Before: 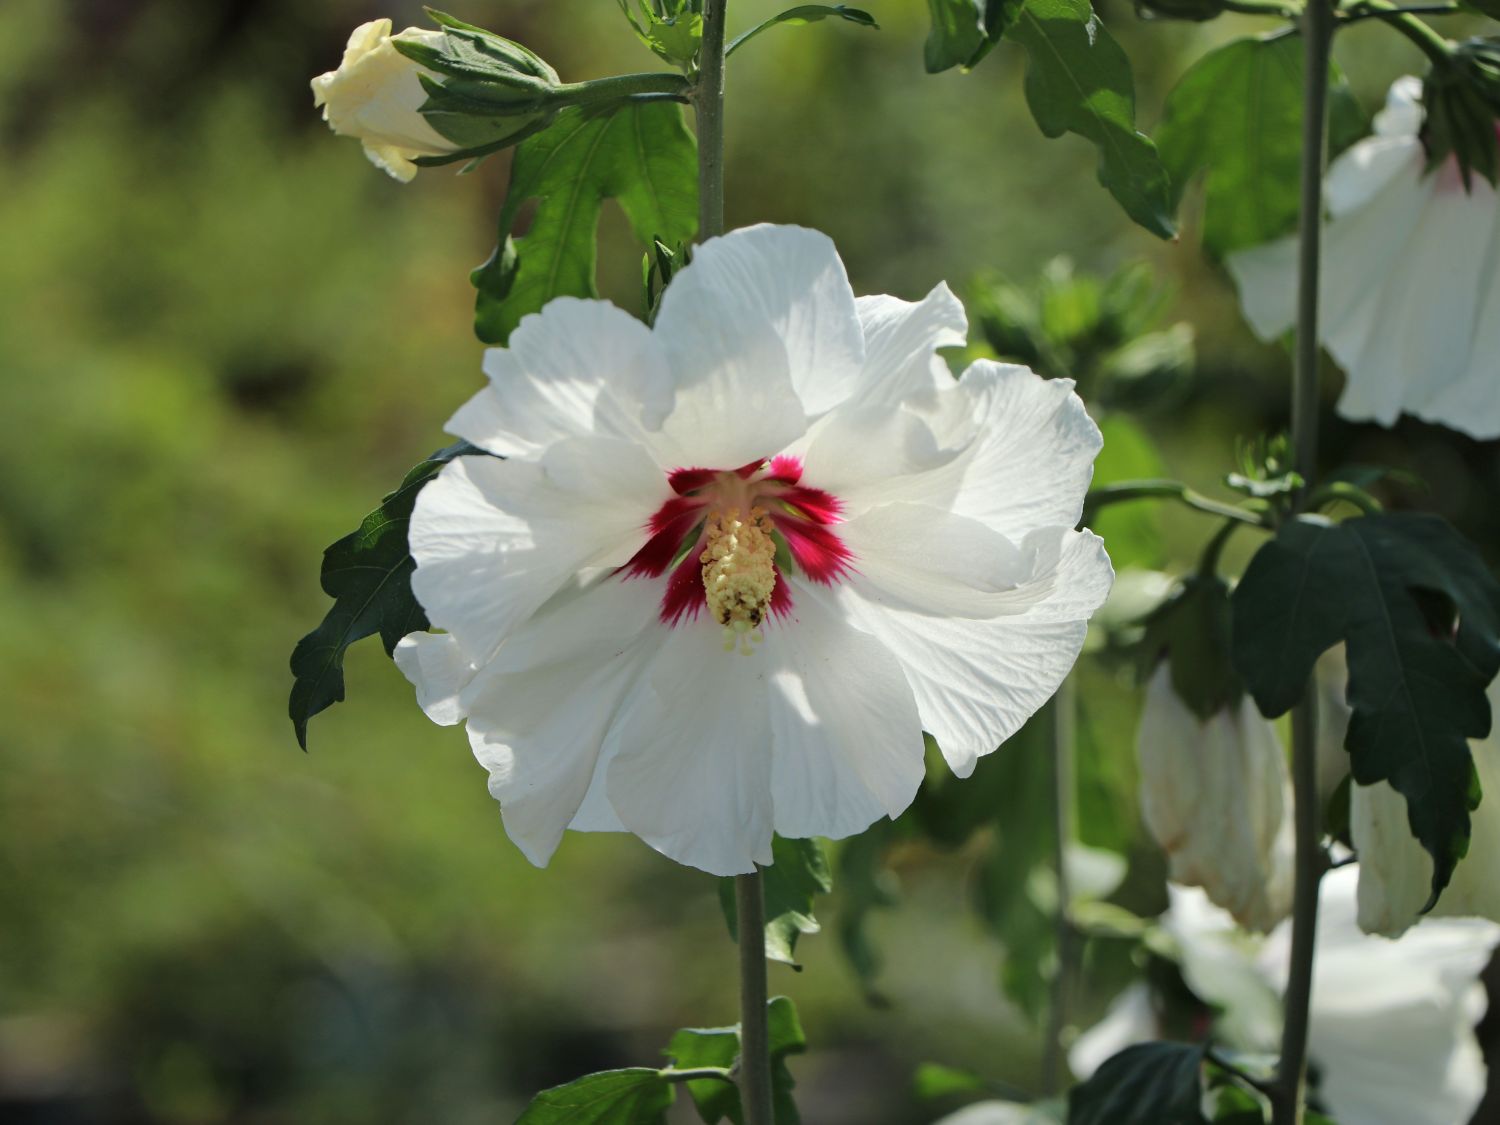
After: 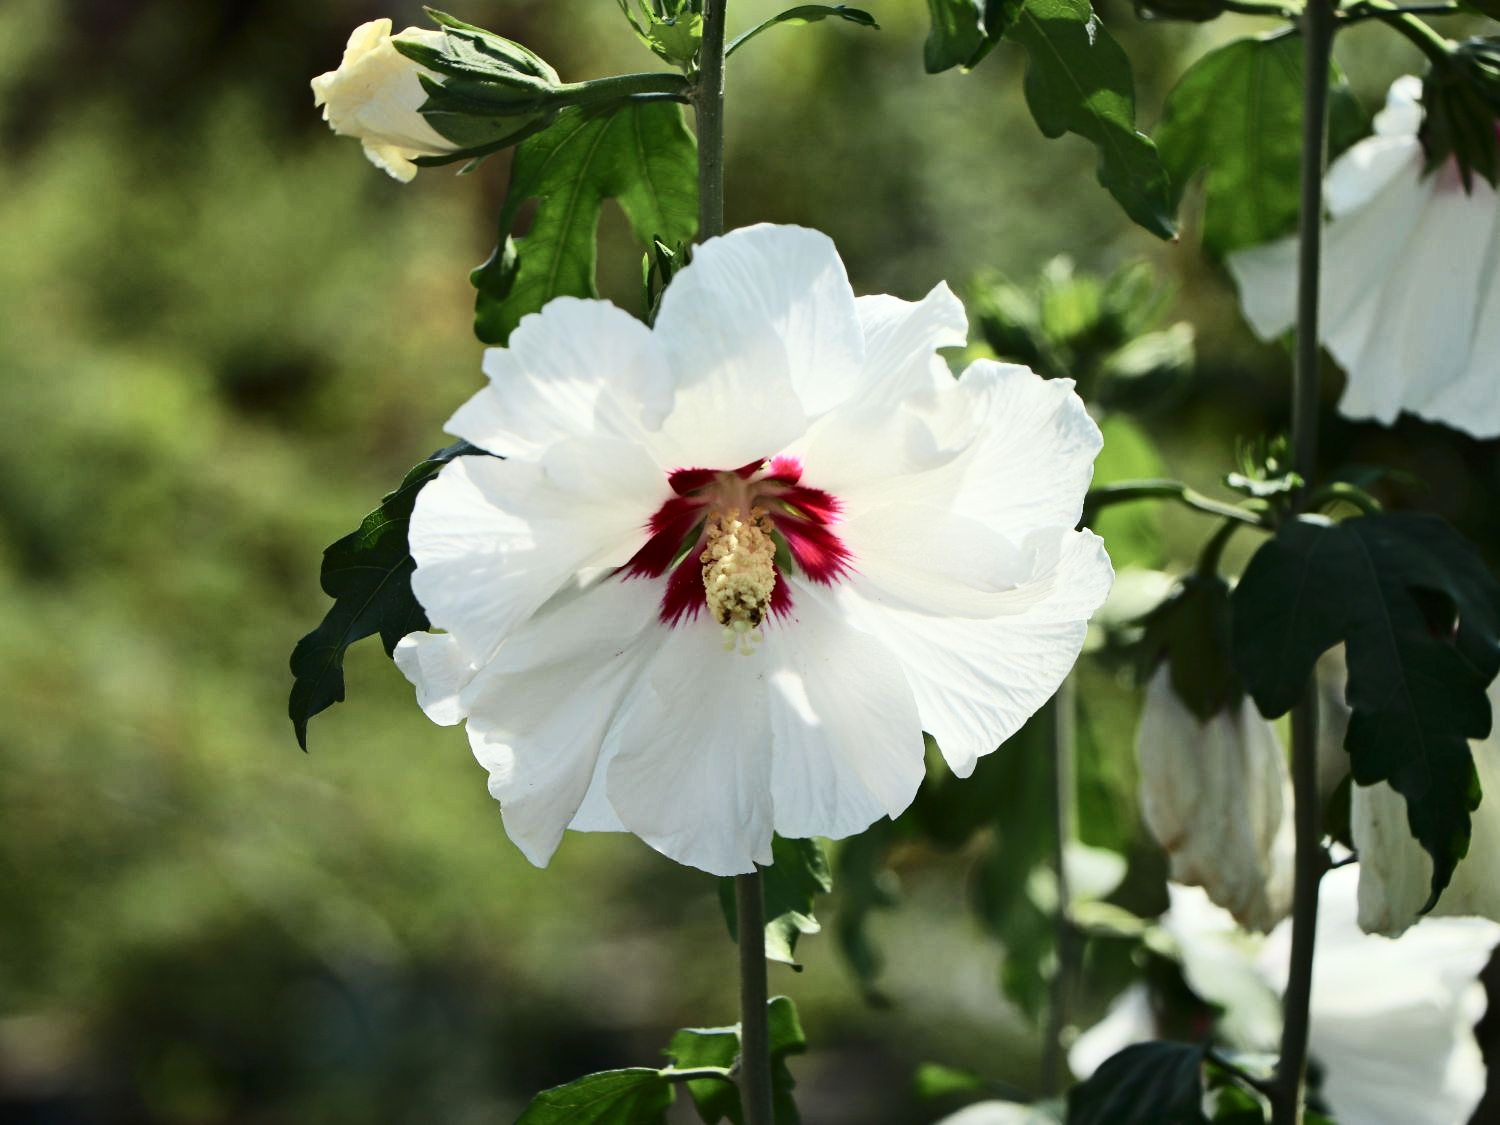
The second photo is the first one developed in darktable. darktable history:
contrast brightness saturation: contrast 0.385, brightness 0.113
